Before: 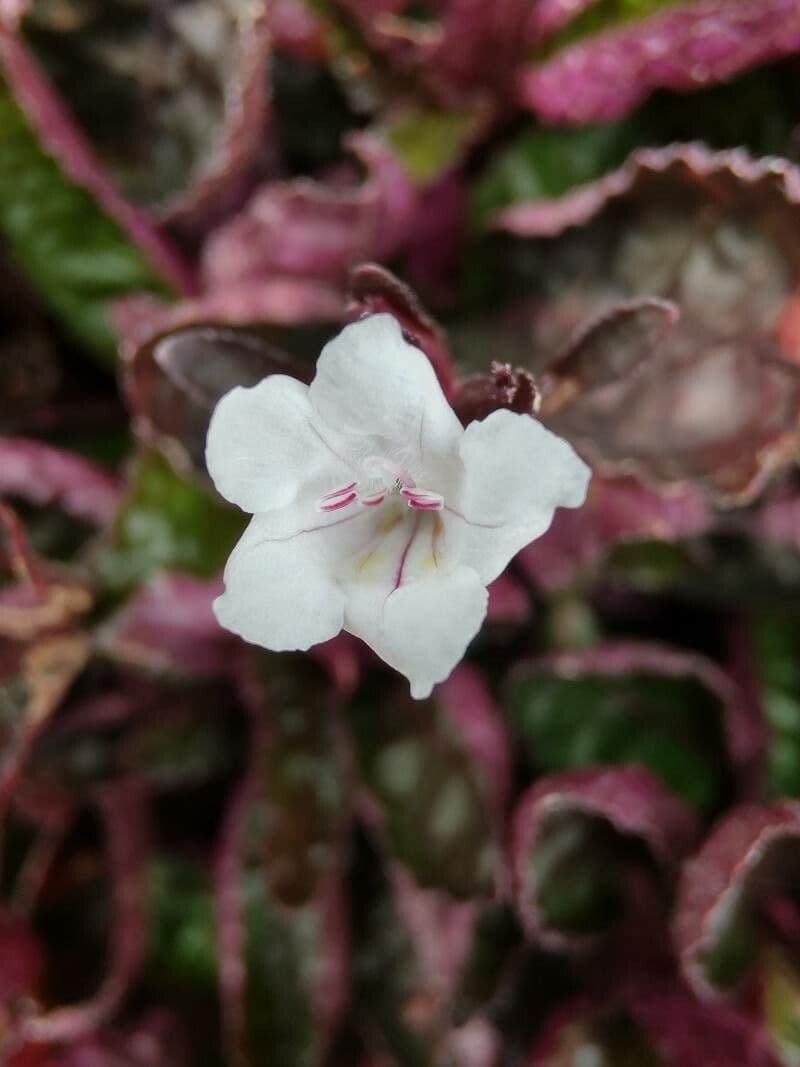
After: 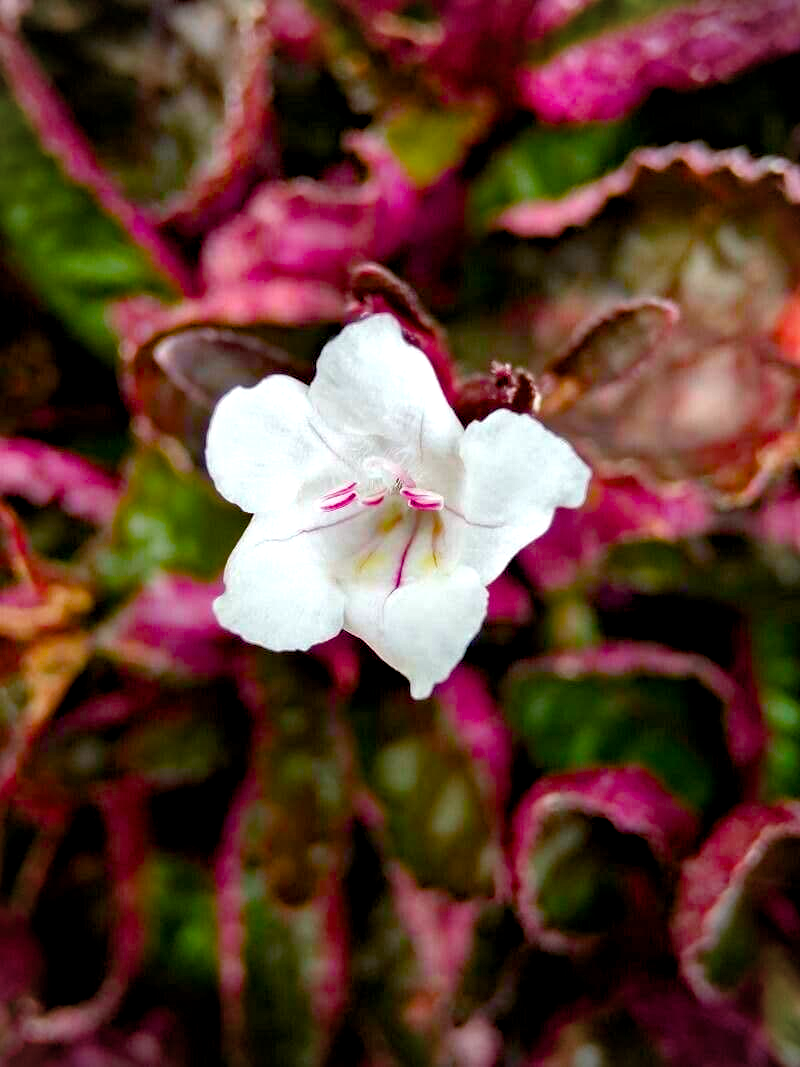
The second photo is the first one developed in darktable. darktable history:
exposure: exposure 0.666 EV, compensate highlight preservation false
color balance rgb: global offset › luminance -0.473%, linear chroma grading › global chroma 20.209%, perceptual saturation grading › global saturation 20%, perceptual saturation grading › highlights -14.347%, perceptual saturation grading › shadows 50.018%
haze removal: strength 0.299, distance 0.256, compatibility mode true, adaptive false
vignetting: on, module defaults
